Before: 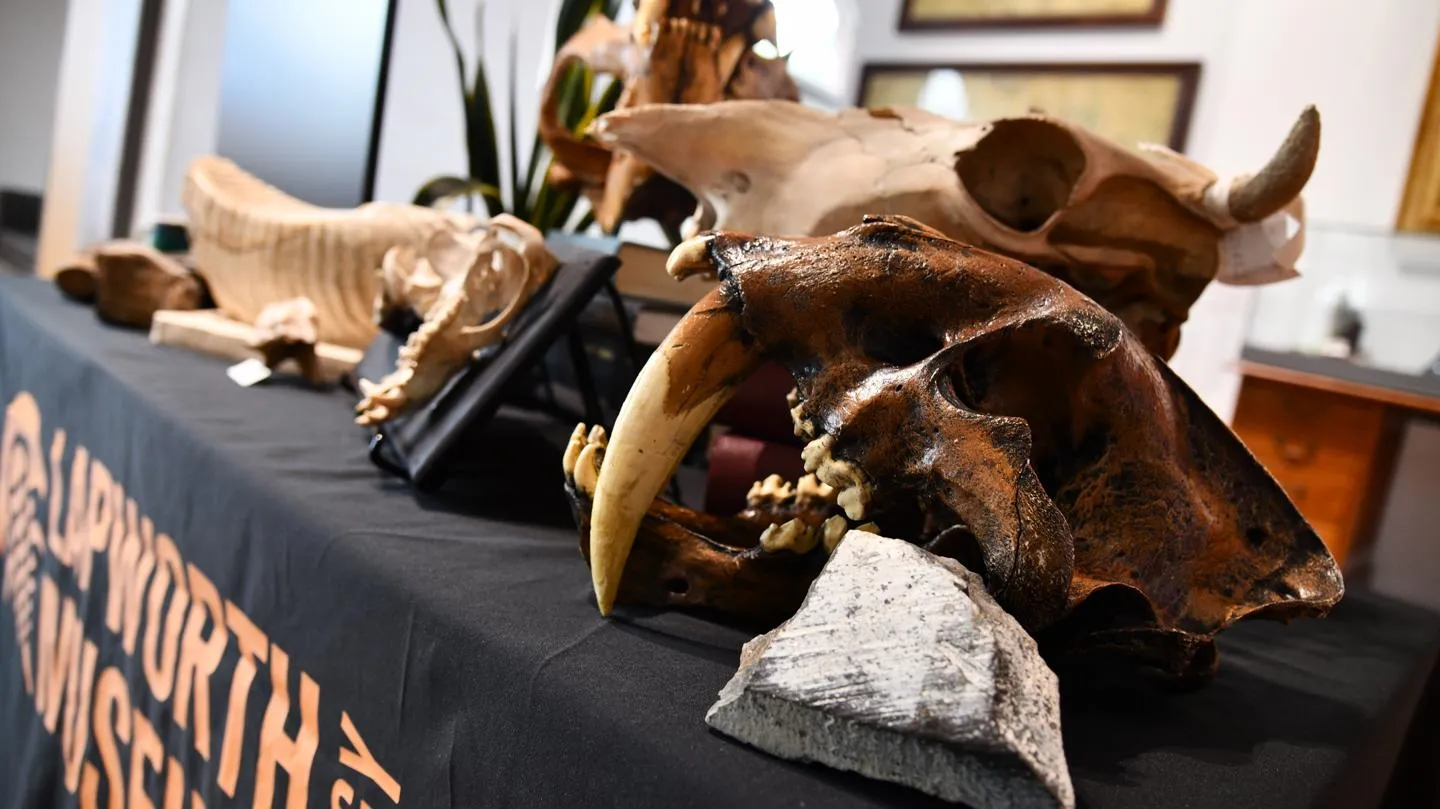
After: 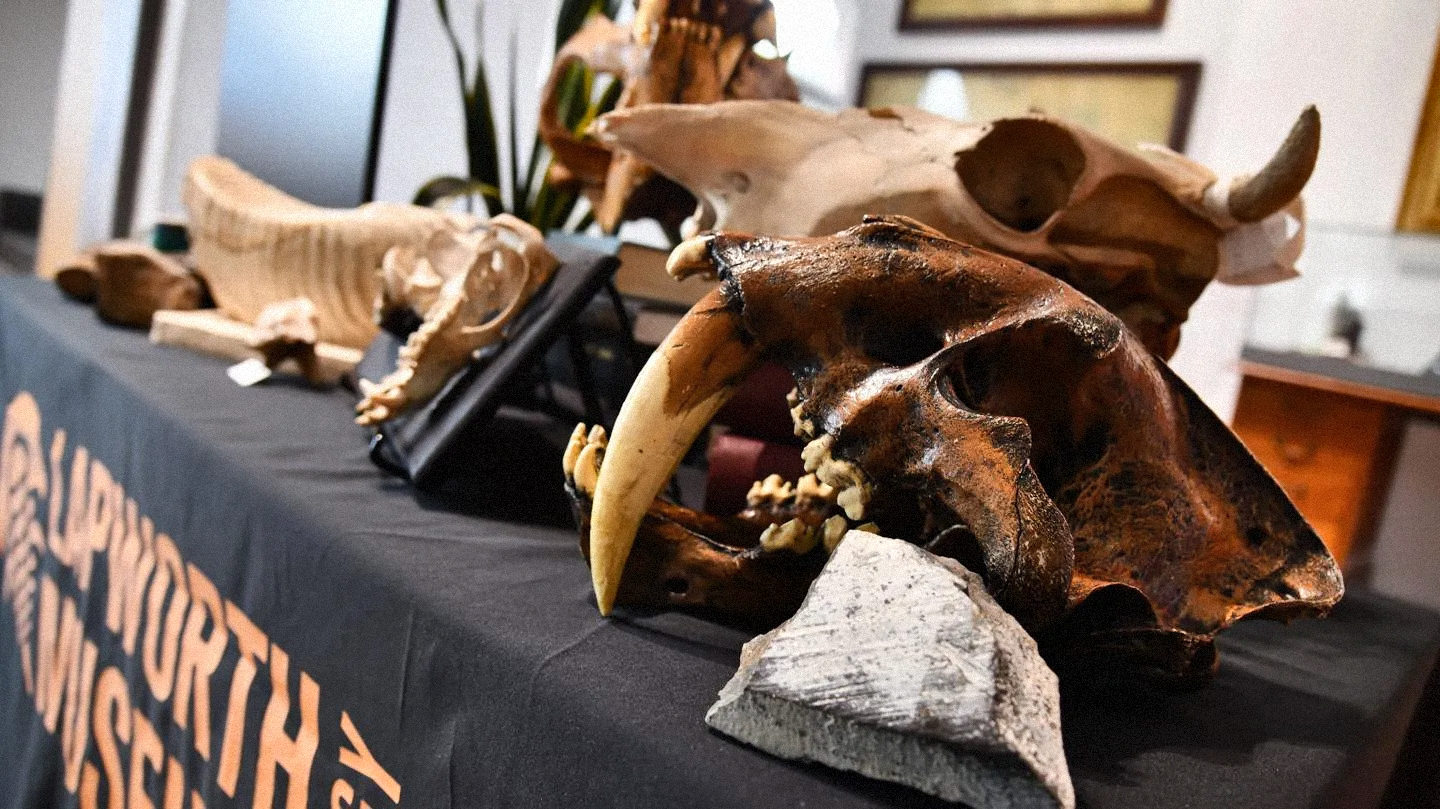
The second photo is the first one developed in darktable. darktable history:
shadows and highlights: soften with gaussian
grain: mid-tones bias 0%
